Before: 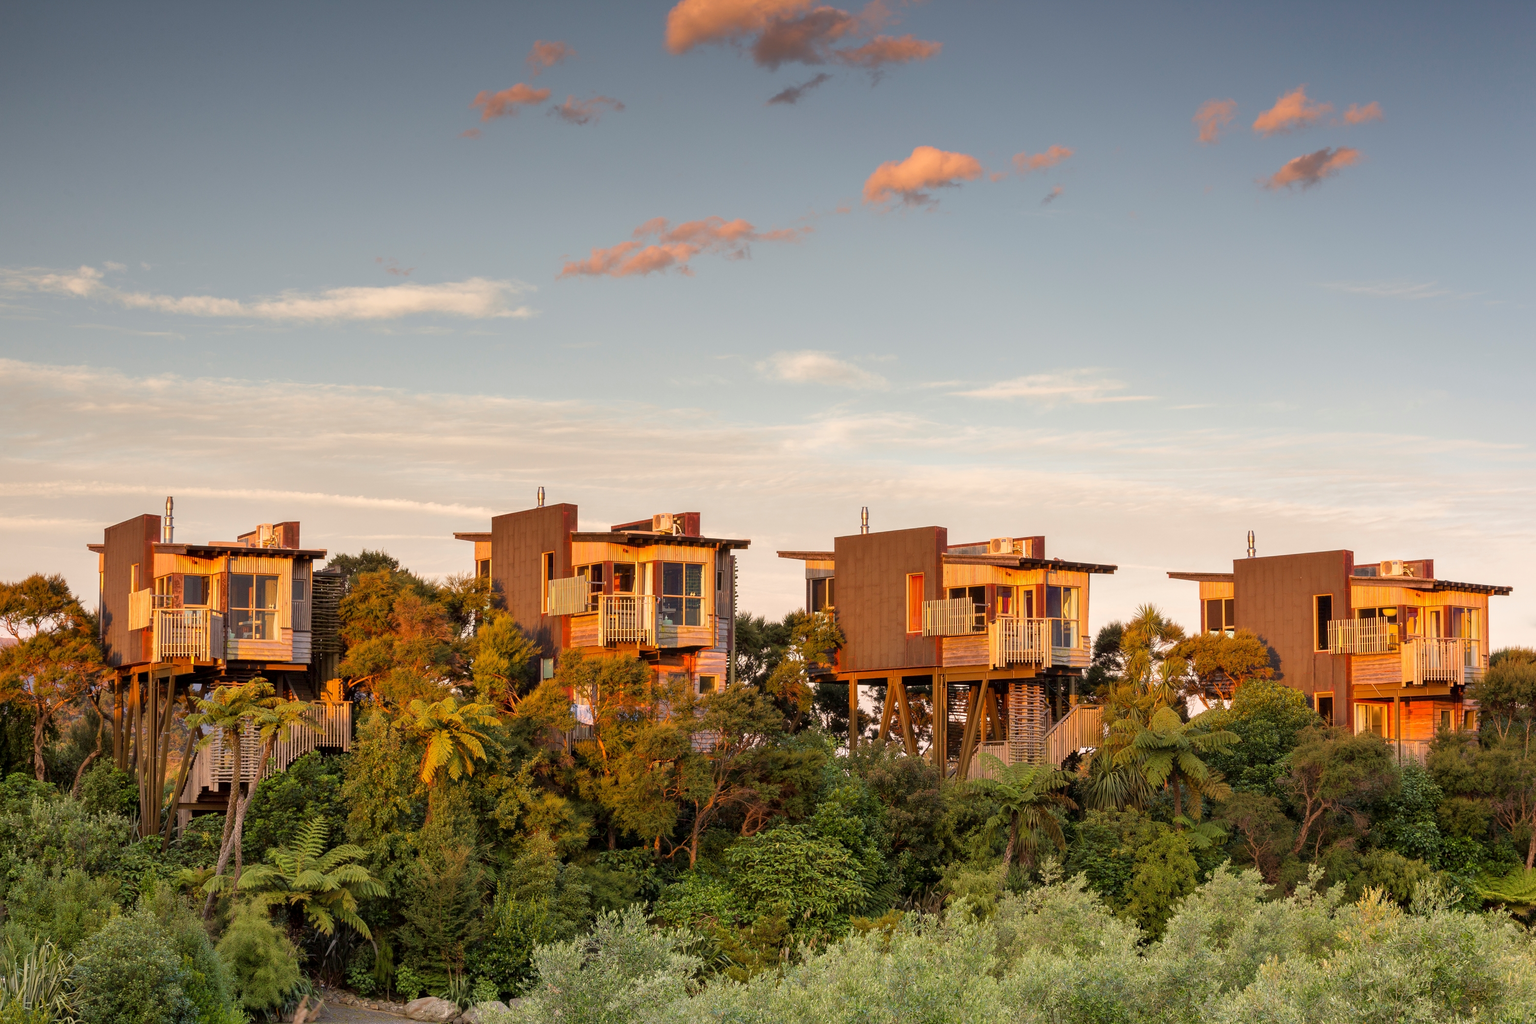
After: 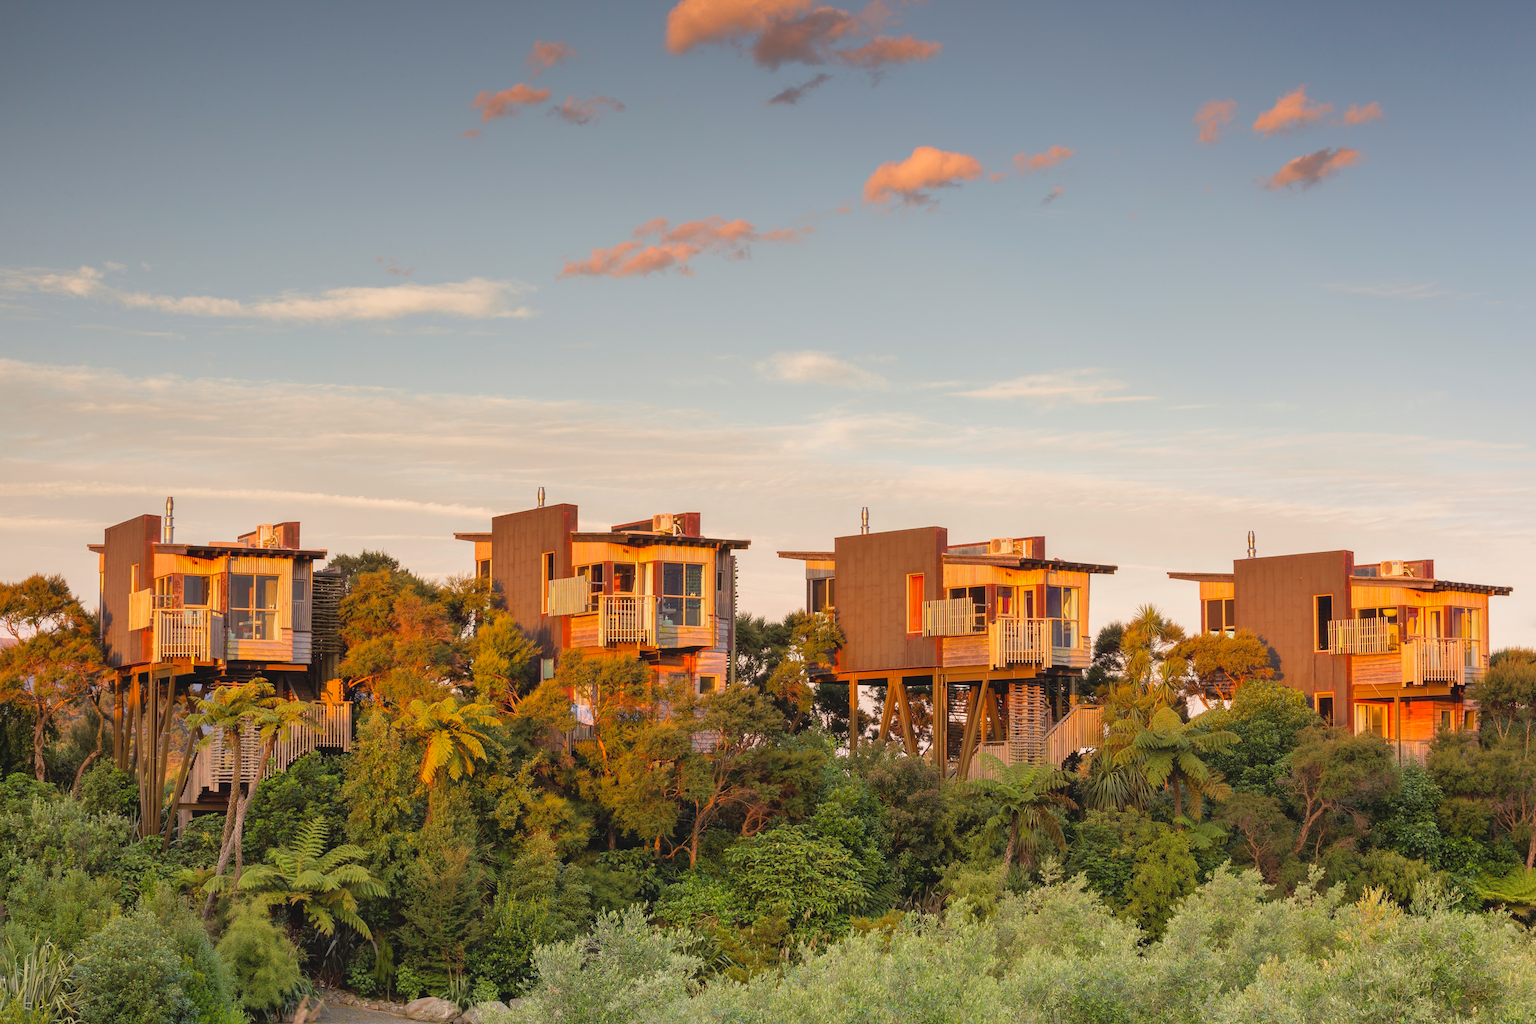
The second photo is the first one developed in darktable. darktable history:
exposure: compensate exposure bias true, compensate highlight preservation false
contrast brightness saturation: contrast -0.093, brightness 0.052, saturation 0.08
